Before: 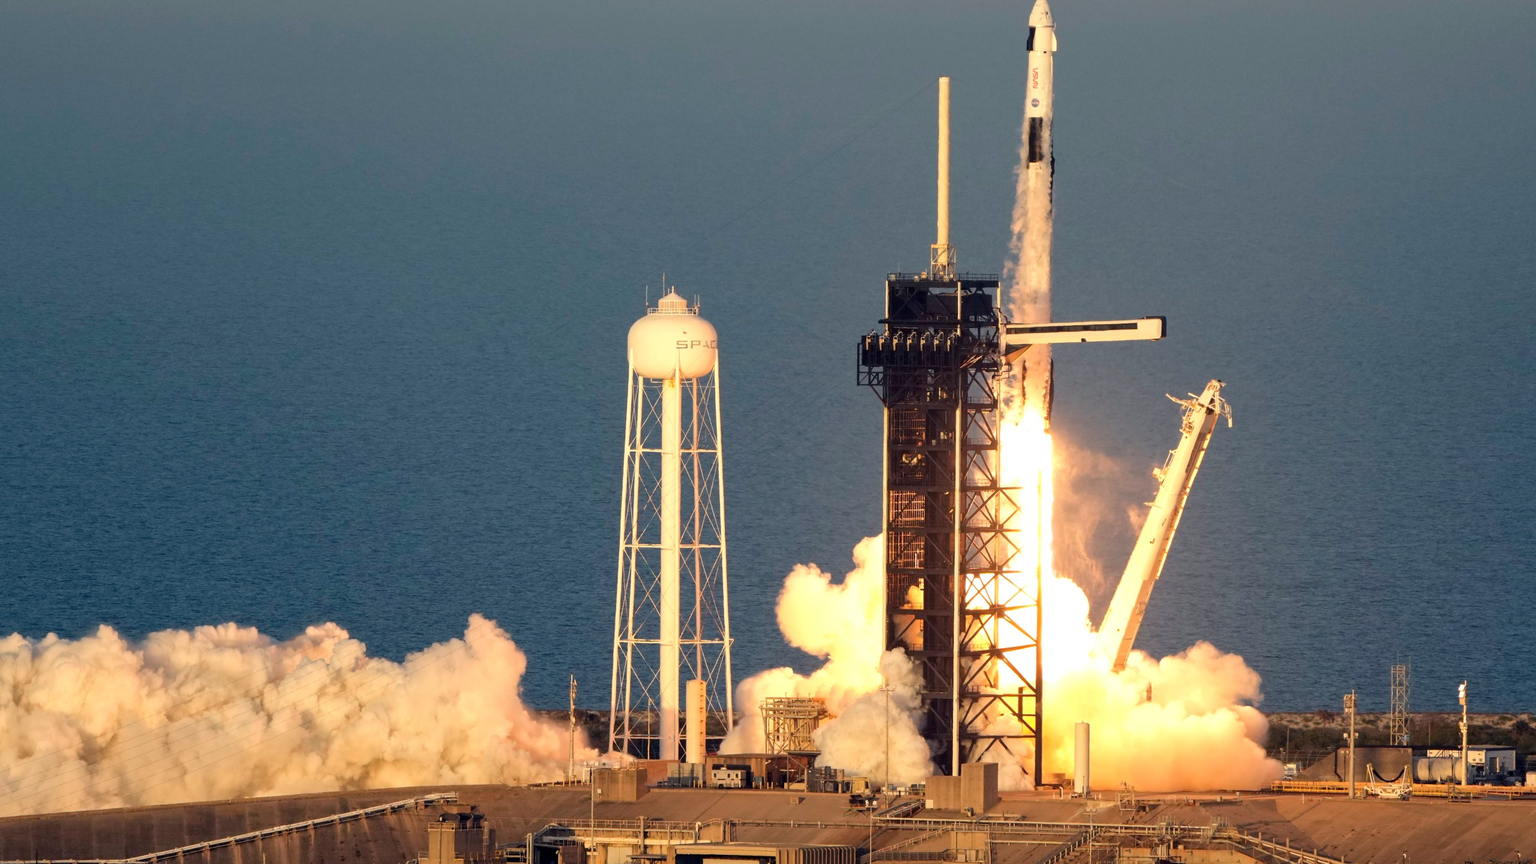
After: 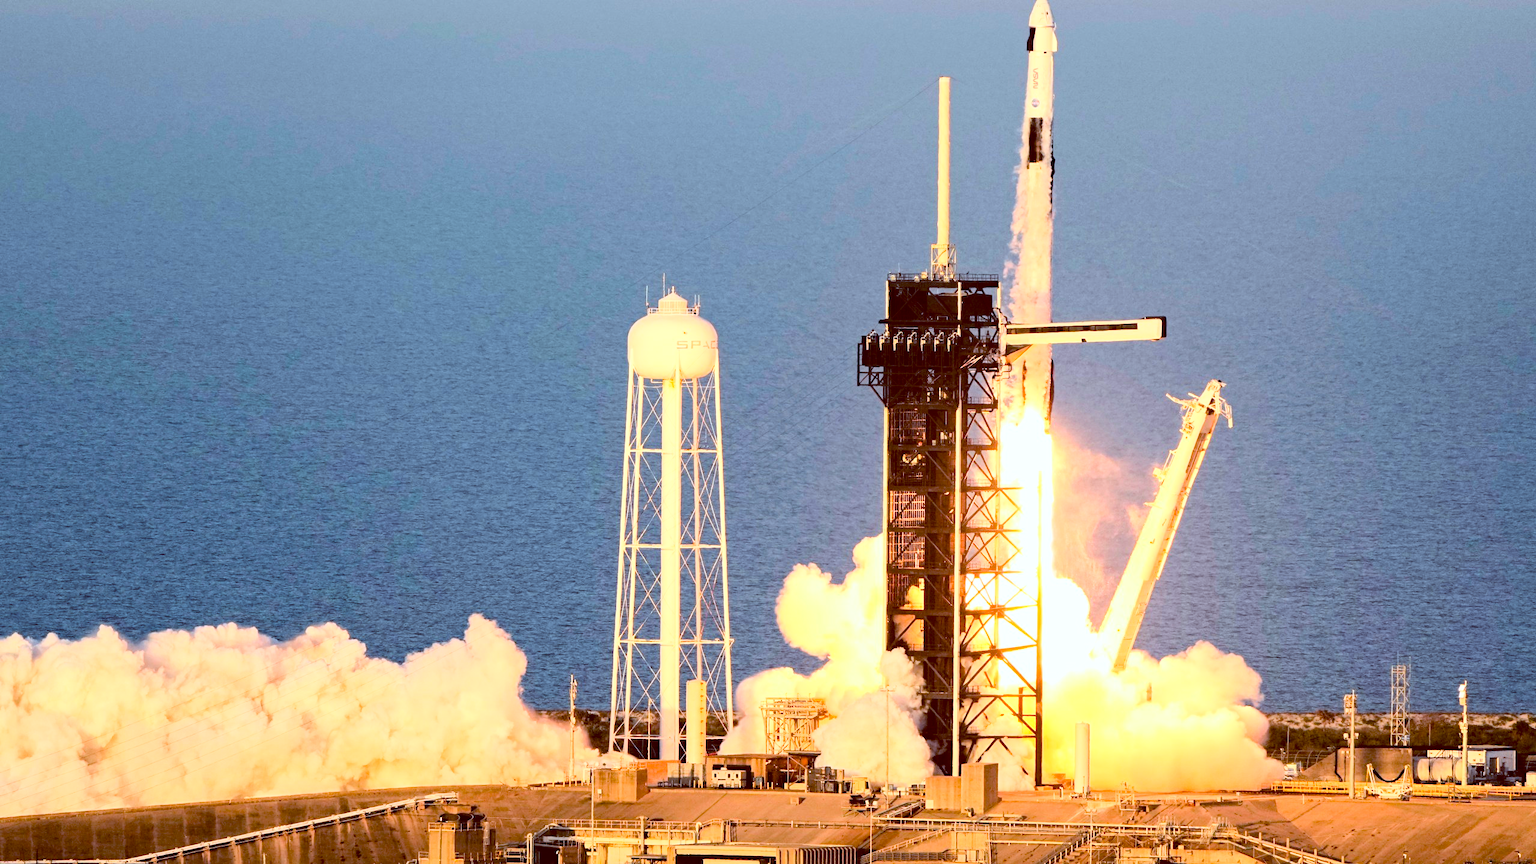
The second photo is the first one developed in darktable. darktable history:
haze removal: compatibility mode true, adaptive false
color balance: lift [1, 1.015, 1.004, 0.985], gamma [1, 0.958, 0.971, 1.042], gain [1, 0.956, 0.977, 1.044]
base curve: curves: ch0 [(0, 0) (0.018, 0.026) (0.143, 0.37) (0.33, 0.731) (0.458, 0.853) (0.735, 0.965) (0.905, 0.986) (1, 1)]
